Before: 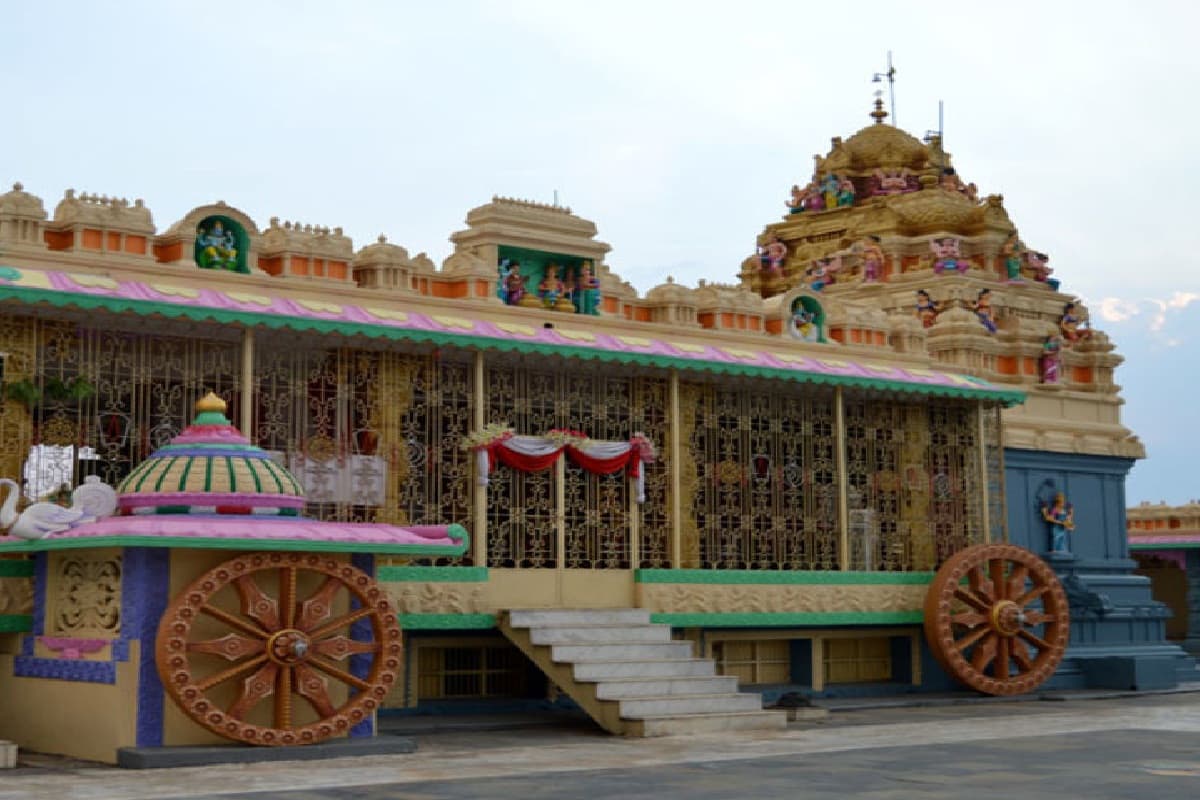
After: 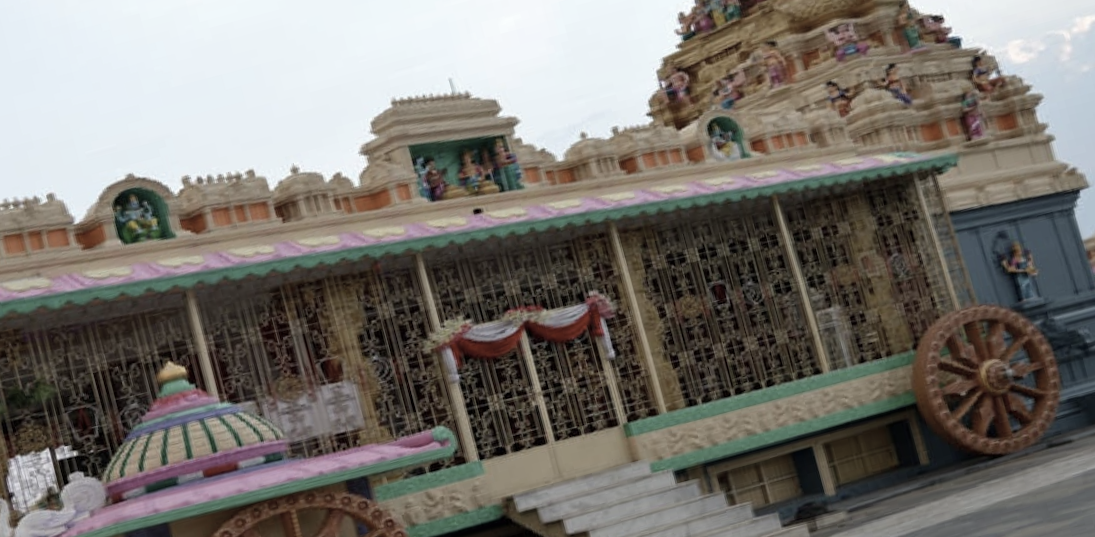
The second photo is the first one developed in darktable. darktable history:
rotate and perspective: rotation -14.8°, crop left 0.1, crop right 0.903, crop top 0.25, crop bottom 0.748
color zones: curves: ch1 [(0, 0.292) (0.001, 0.292) (0.2, 0.264) (0.4, 0.248) (0.6, 0.248) (0.8, 0.264) (0.999, 0.292) (1, 0.292)]
exposure: compensate highlight preservation false
